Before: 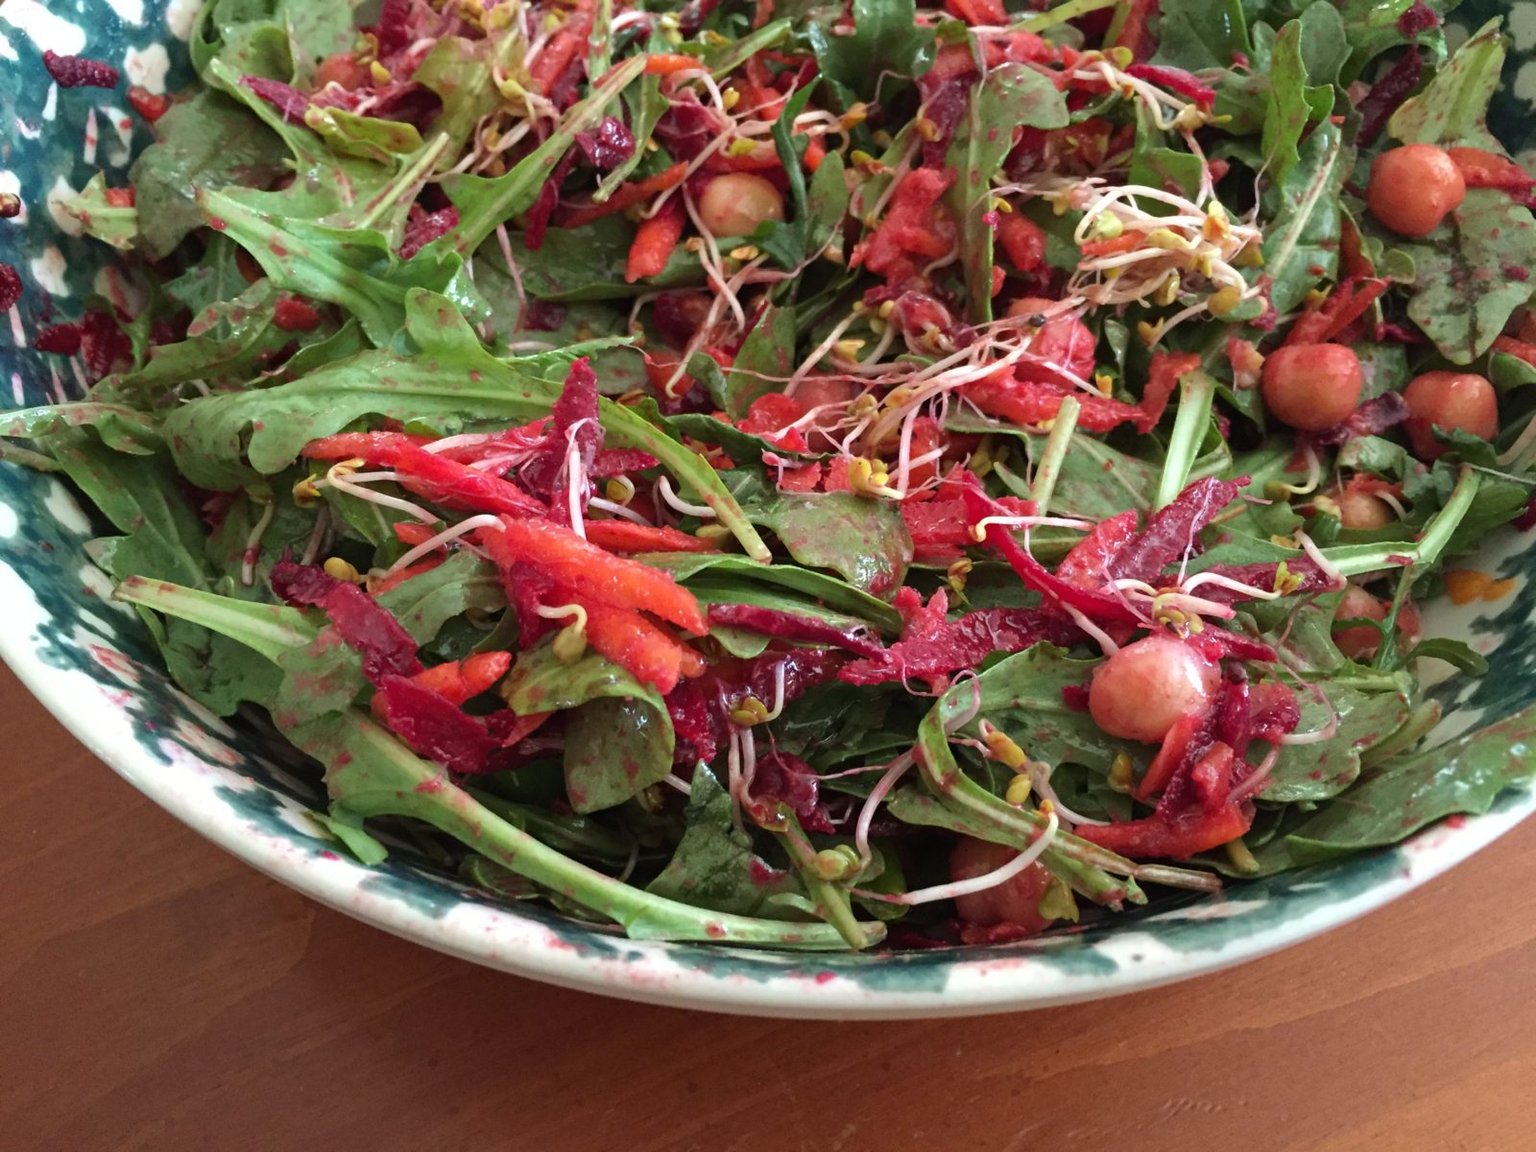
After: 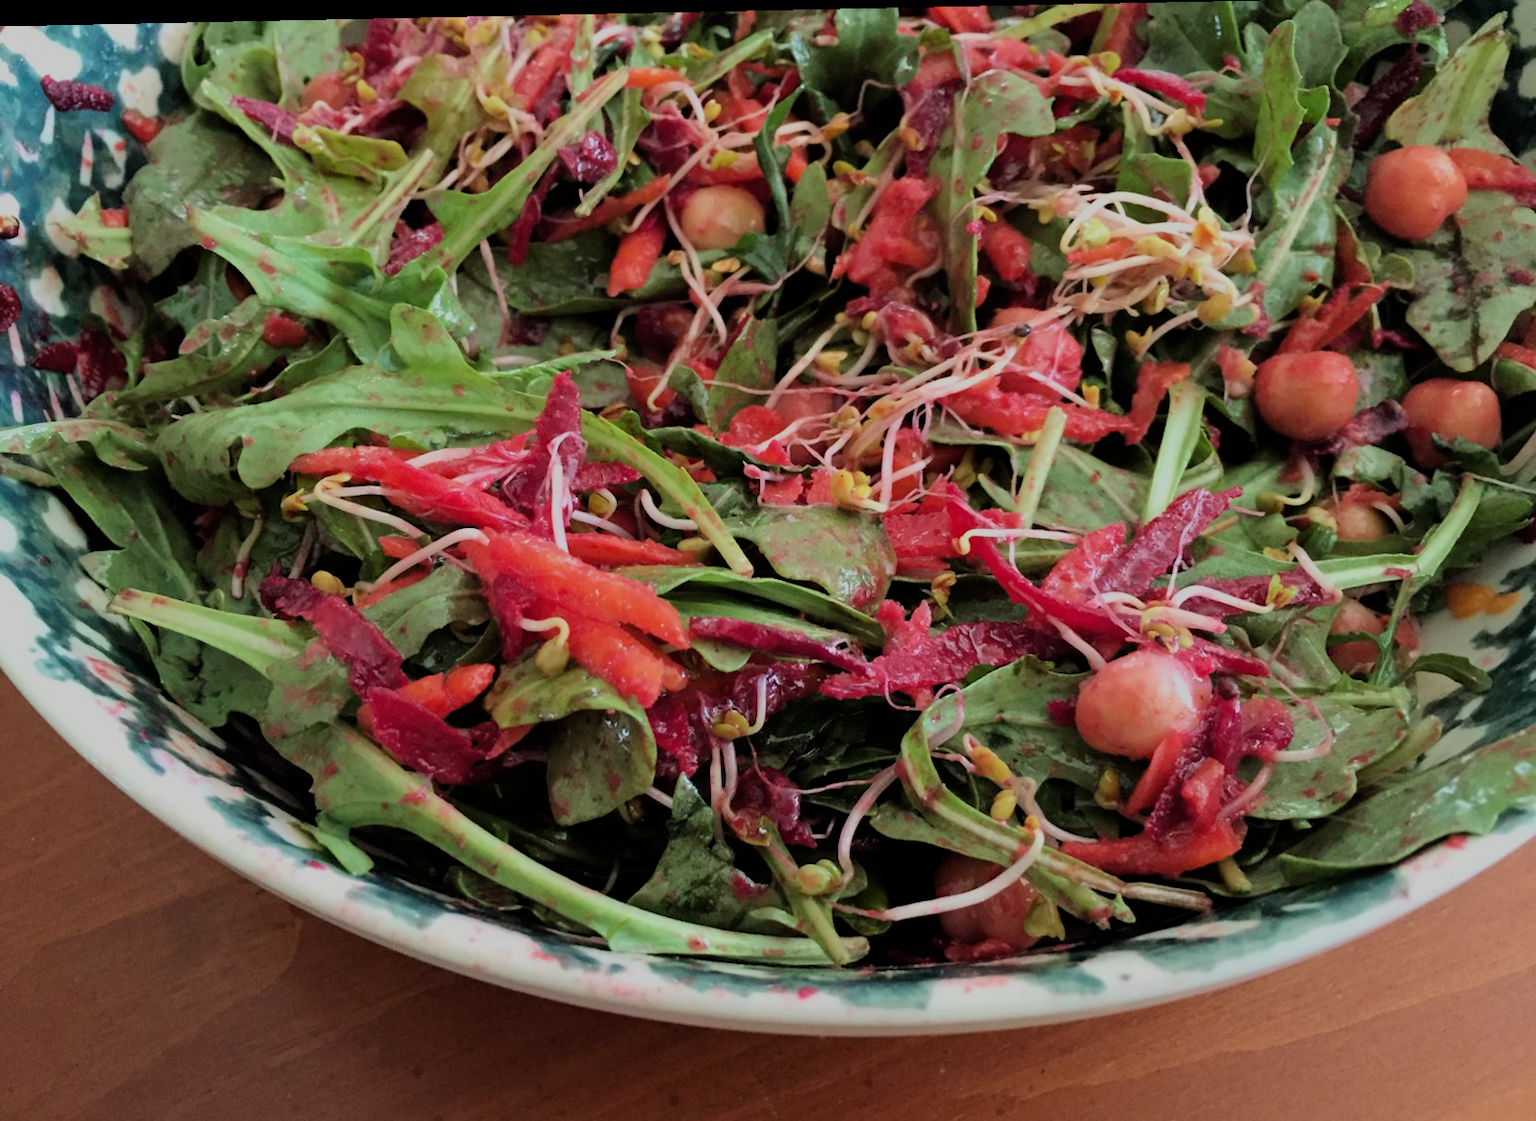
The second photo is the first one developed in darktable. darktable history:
filmic rgb: black relative exposure -6.15 EV, white relative exposure 6.96 EV, hardness 2.23, color science v6 (2022)
rotate and perspective: lens shift (horizontal) -0.055, automatic cropping off
crop: top 0.448%, right 0.264%, bottom 5.045%
